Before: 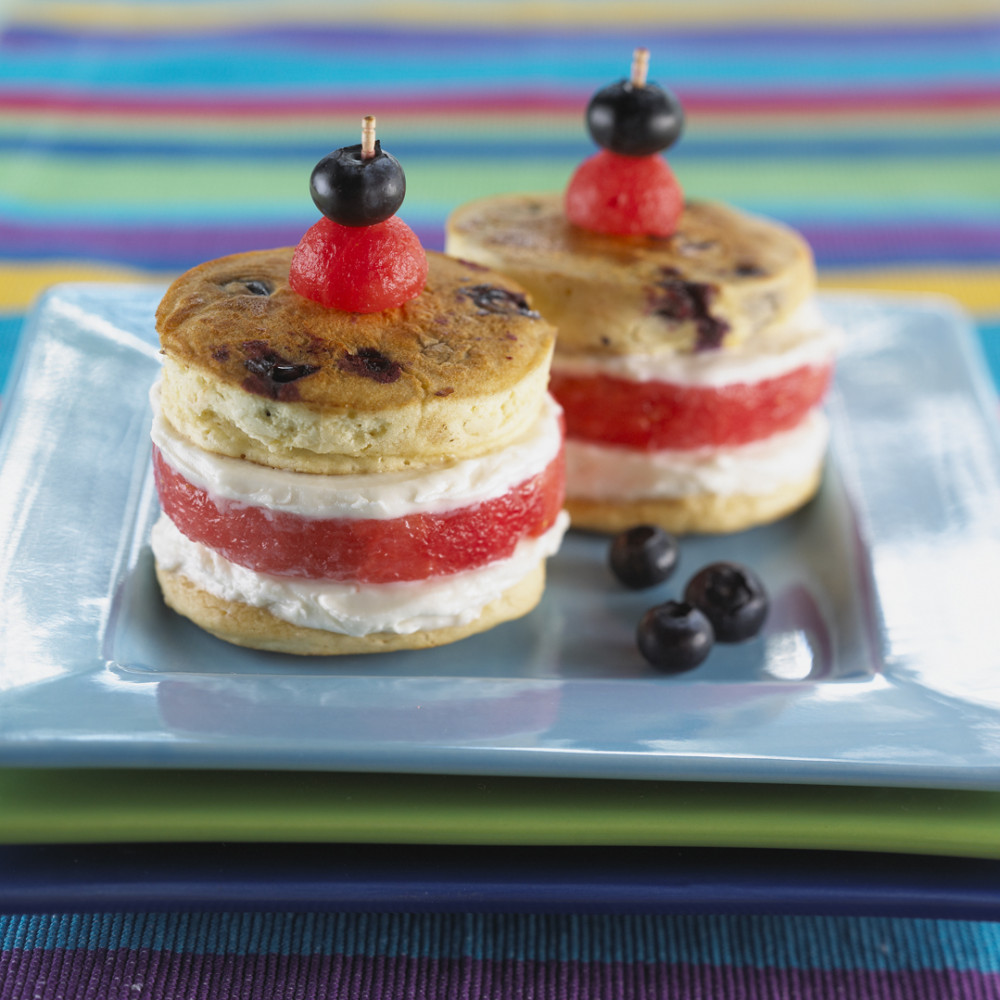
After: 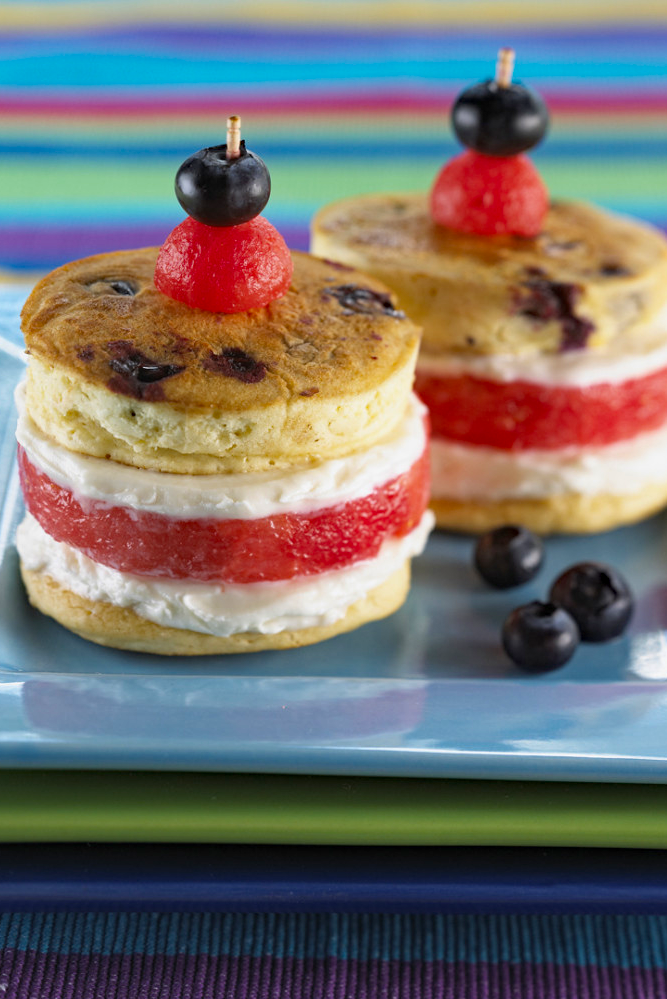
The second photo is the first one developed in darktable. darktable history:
crop and rotate: left 13.509%, right 19.711%
haze removal: strength 0.294, distance 0.25, compatibility mode true
contrast brightness saturation: contrast 0.101, brightness 0.034, saturation 0.089
